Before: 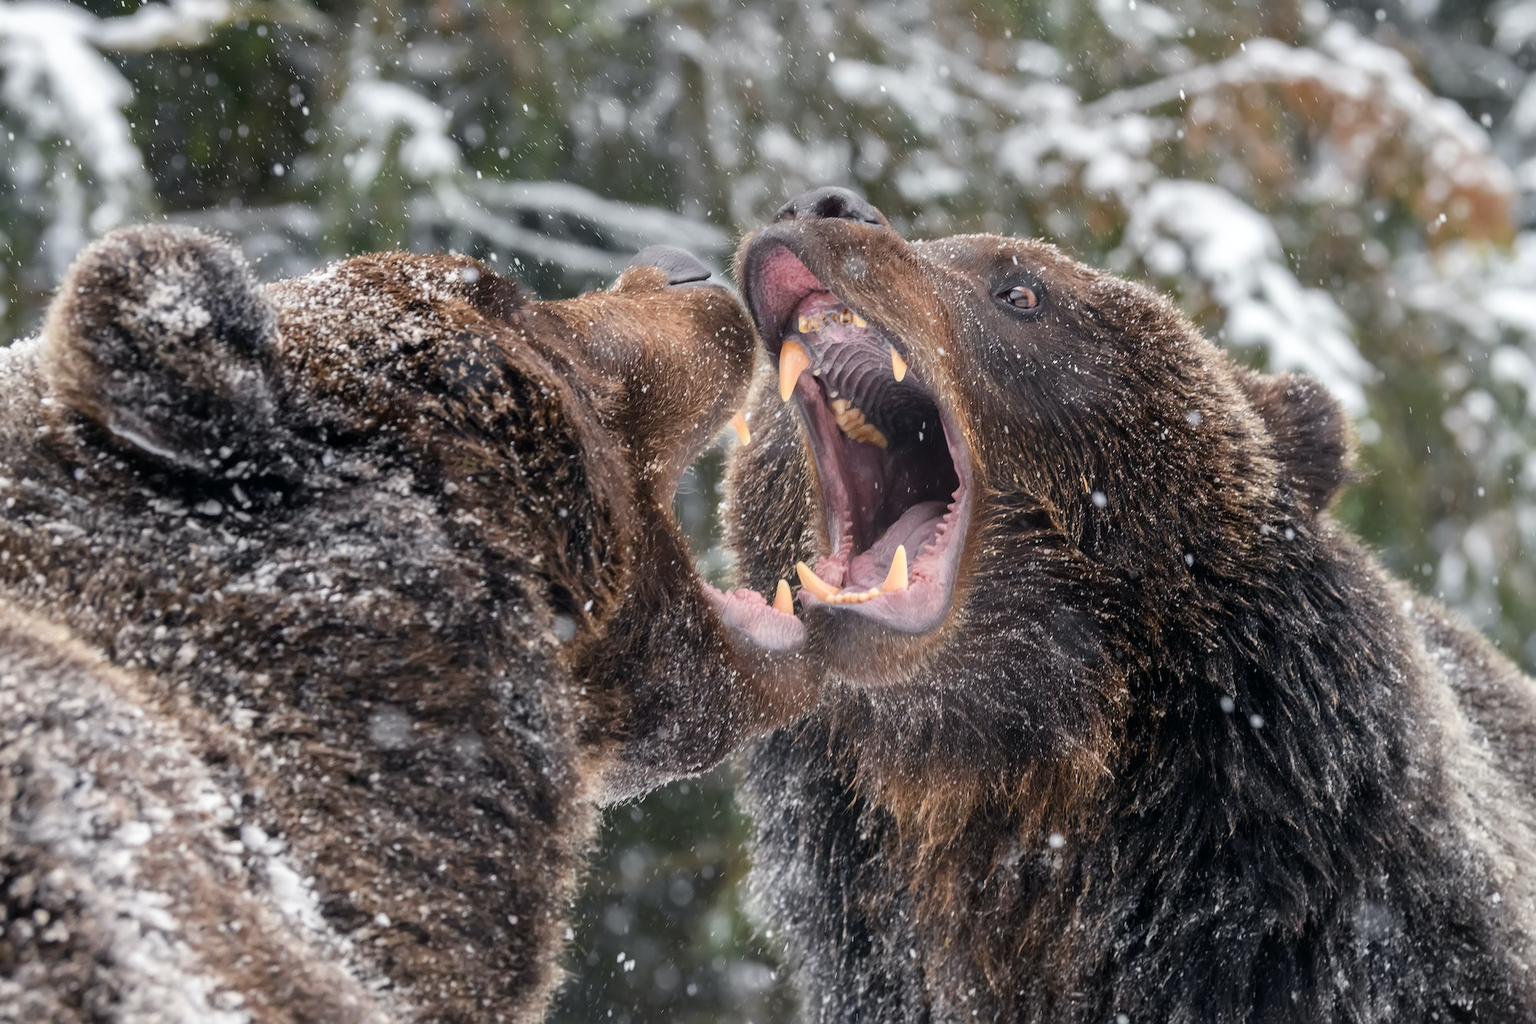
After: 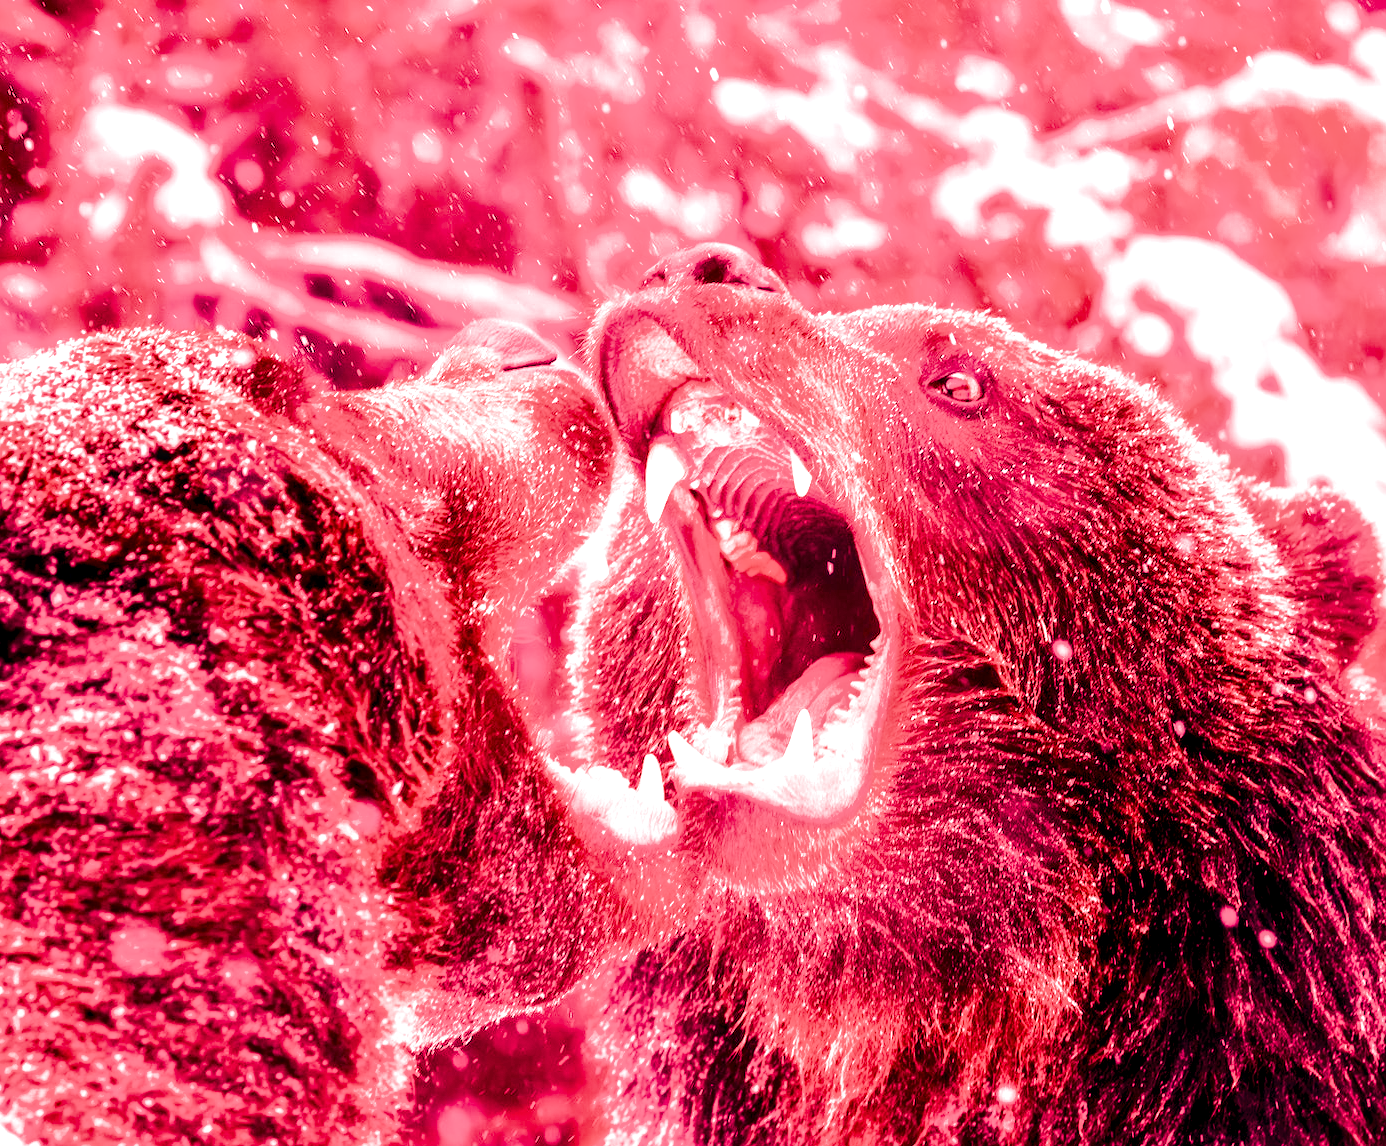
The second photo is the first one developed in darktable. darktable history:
contrast brightness saturation: contrast 0.24, brightness -0.24, saturation 0.14
white balance: red 4.26, blue 1.802
local contrast: on, module defaults
filmic rgb: black relative exposure -7.65 EV, white relative exposure 4.56 EV, hardness 3.61, color science v6 (2022)
crop: left 18.479%, right 12.2%, bottom 13.971%
